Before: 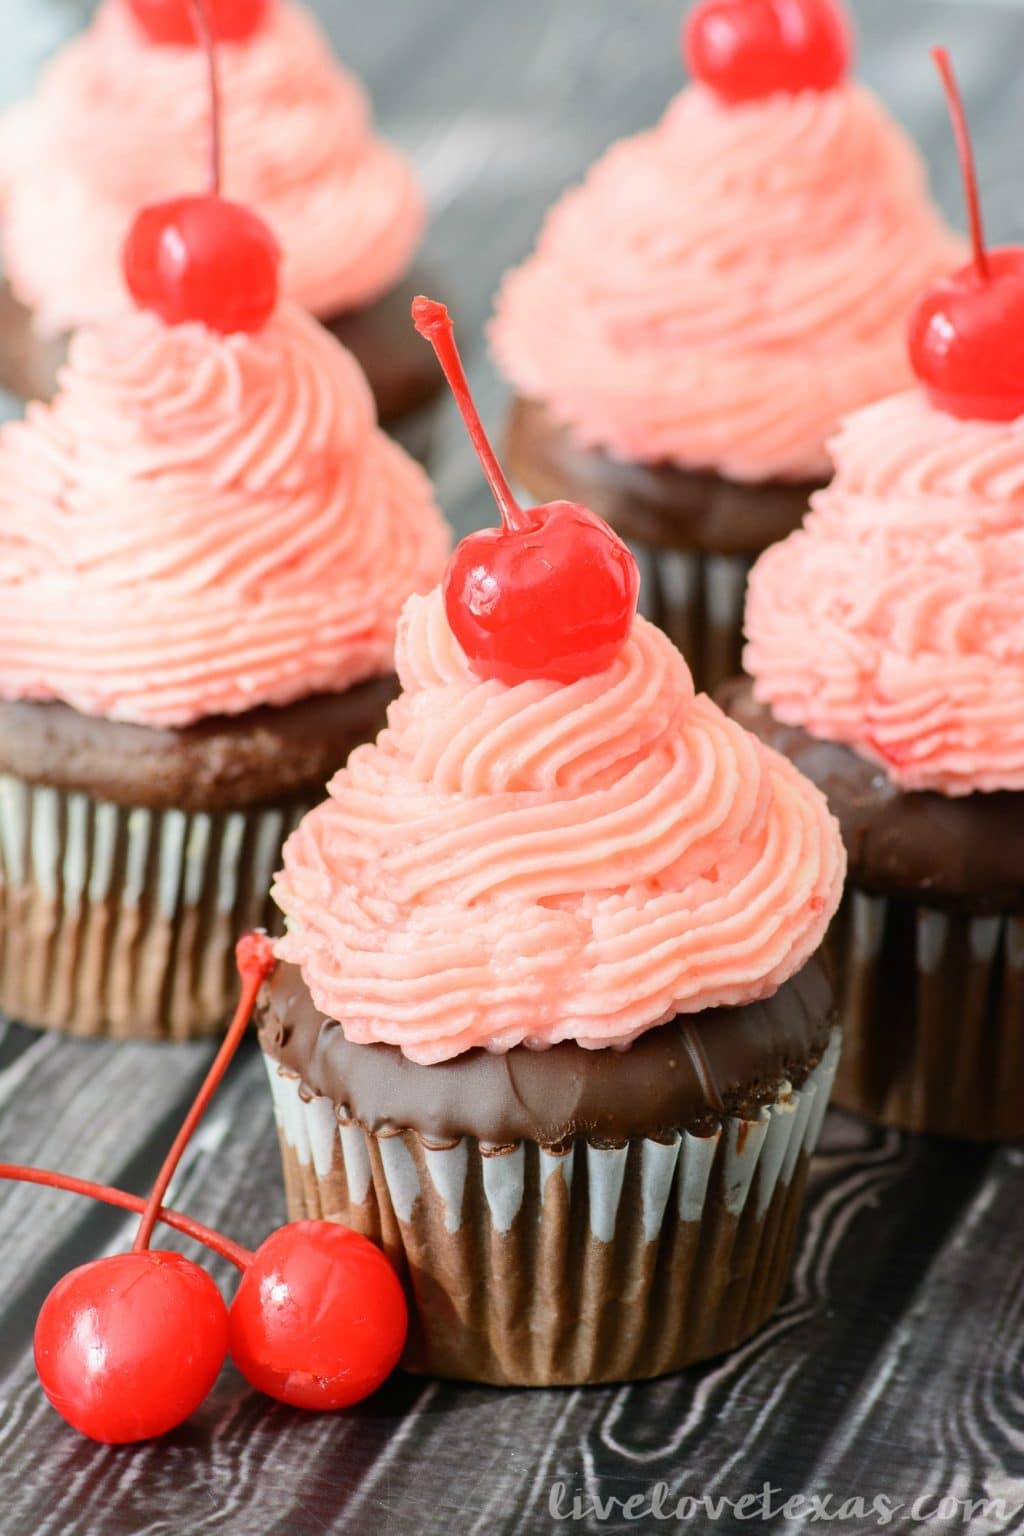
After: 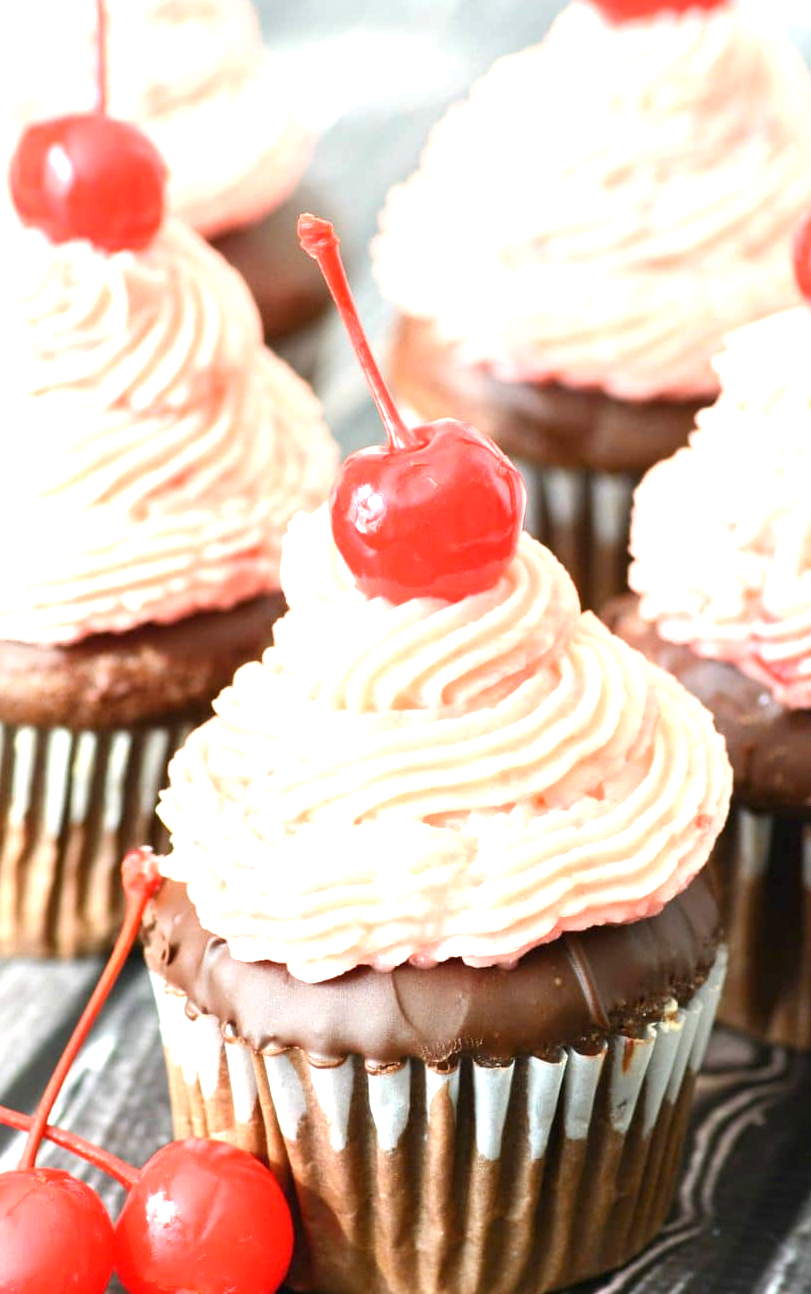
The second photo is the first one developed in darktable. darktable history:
crop: left 11.225%, top 5.381%, right 9.565%, bottom 10.314%
exposure: black level correction 0, exposure 1.2 EV, compensate exposure bias true, compensate highlight preservation false
